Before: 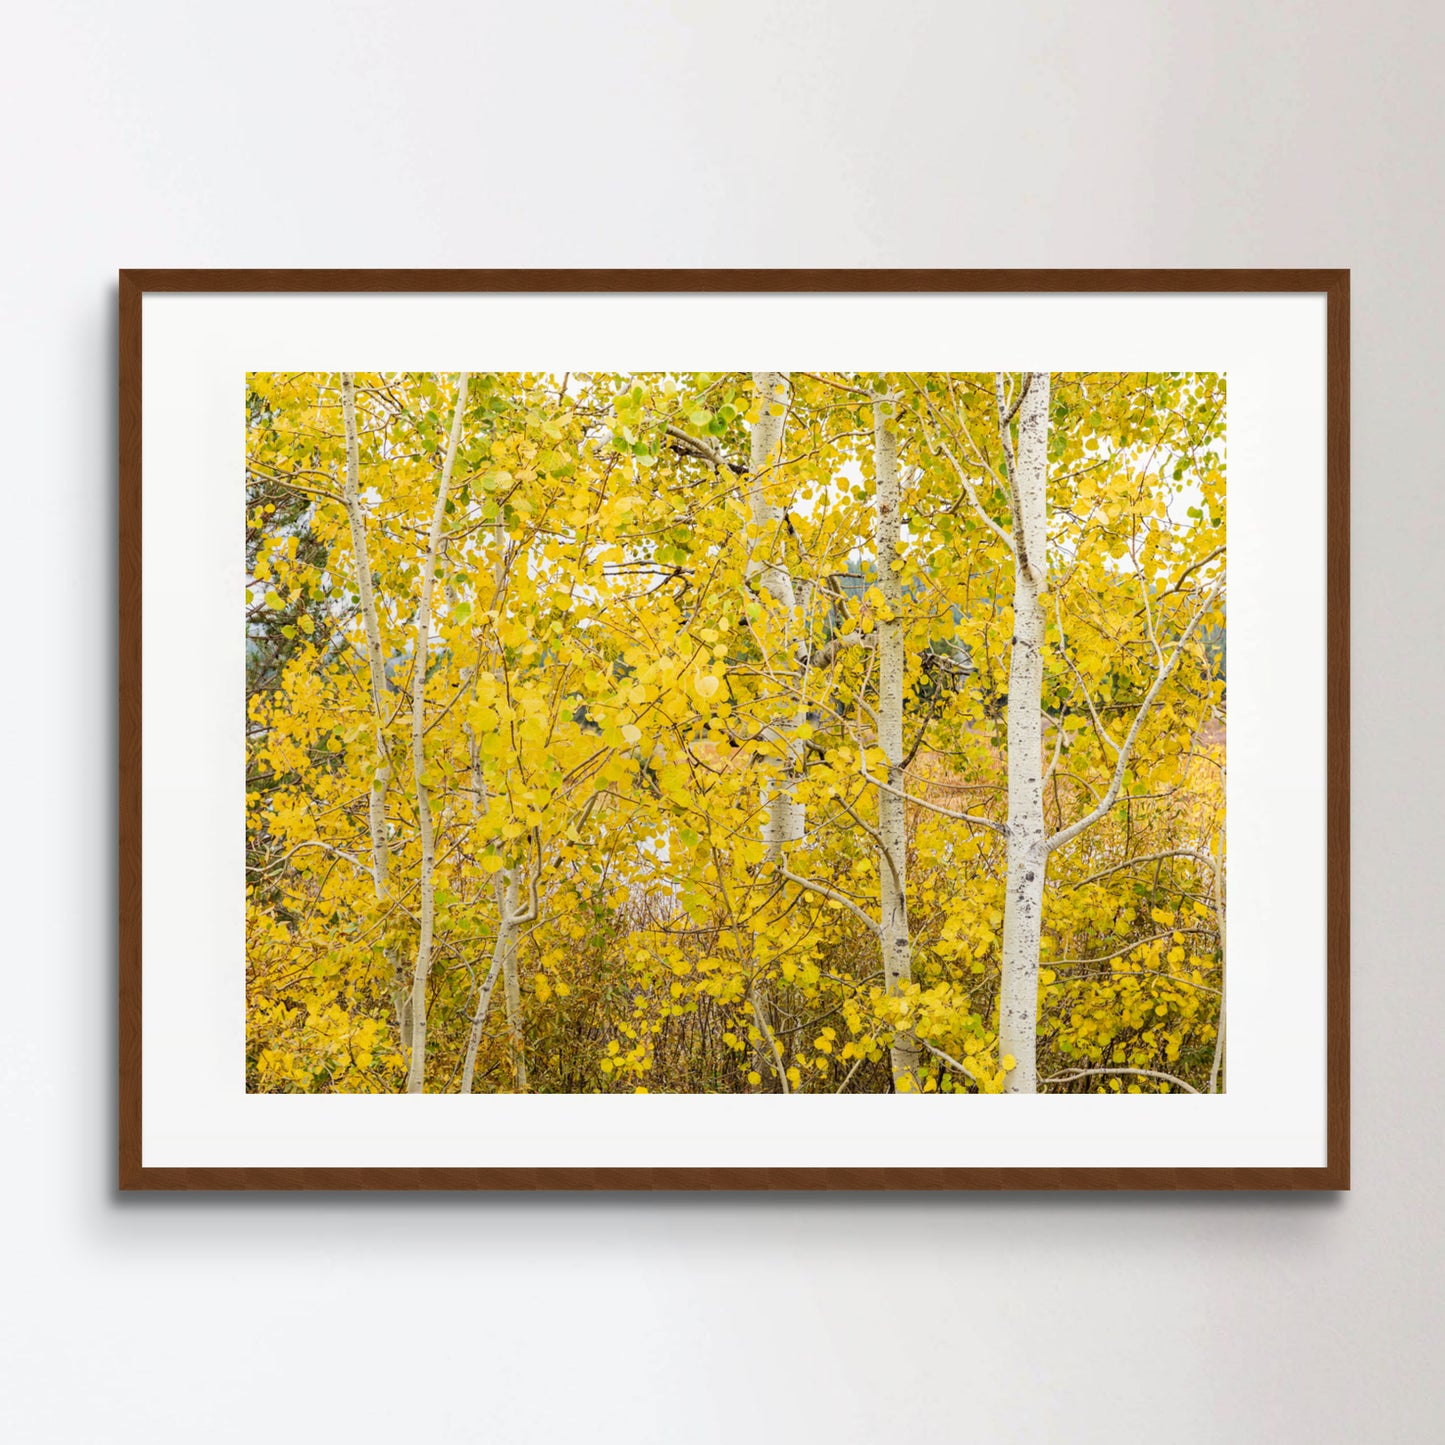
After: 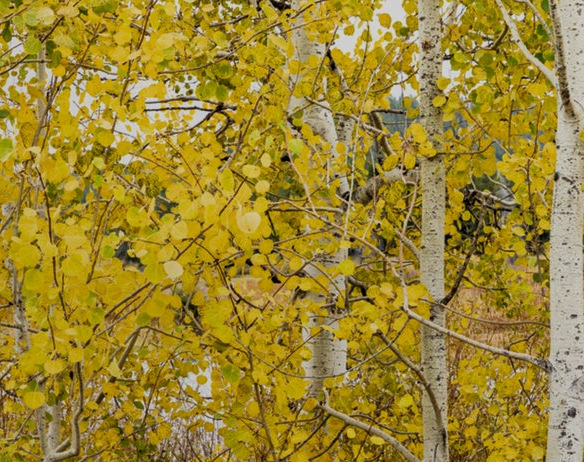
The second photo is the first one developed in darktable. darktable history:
crop: left 31.751%, top 32.172%, right 27.8%, bottom 35.83%
filmic rgb: black relative exposure -7.65 EV, white relative exposure 4.56 EV, hardness 3.61, color science v6 (2022)
rgb curve: curves: ch0 [(0, 0) (0.415, 0.237) (1, 1)]
